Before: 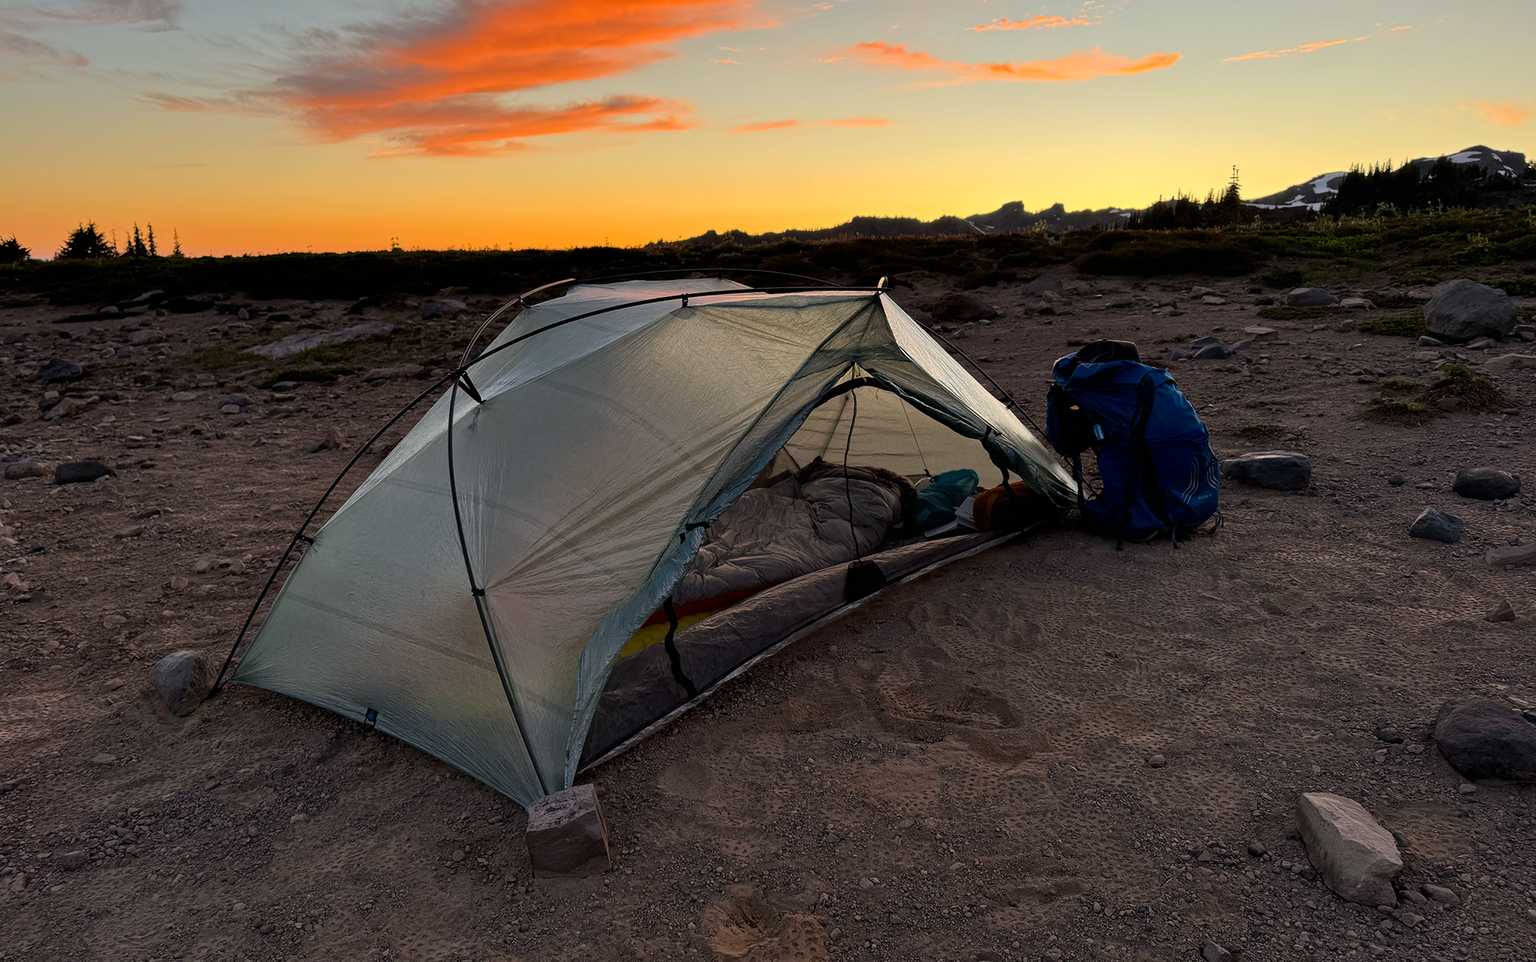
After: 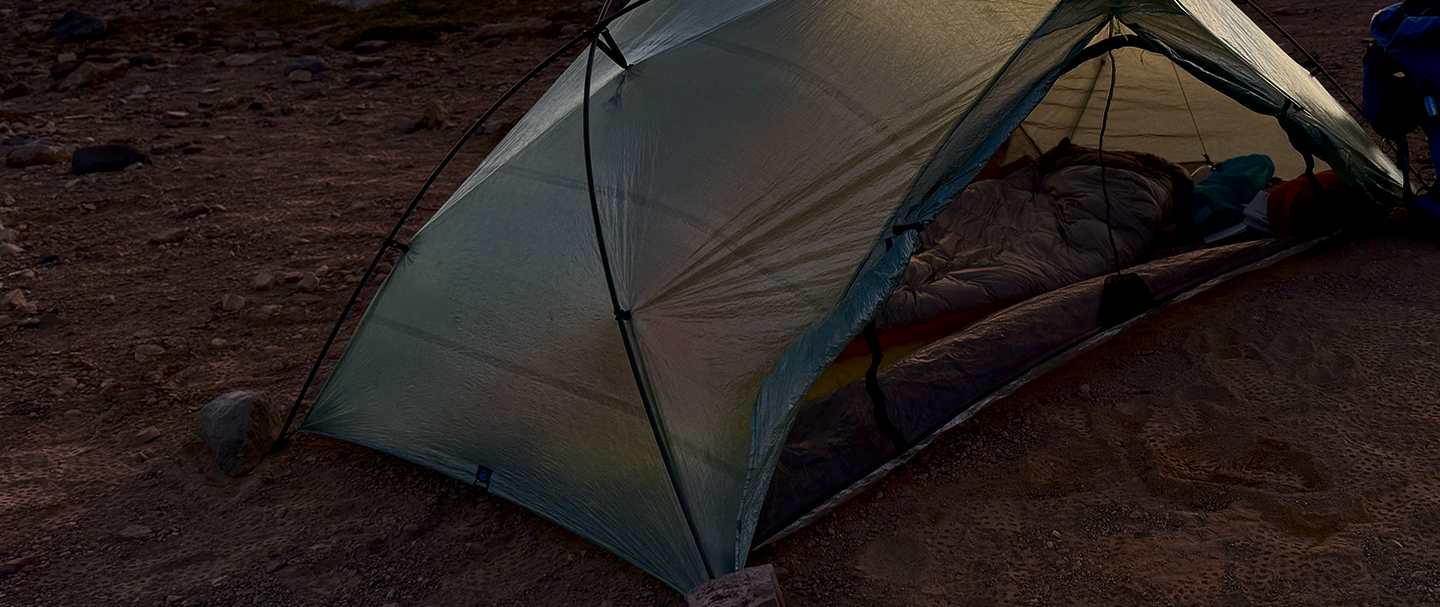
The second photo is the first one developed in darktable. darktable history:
contrast brightness saturation: brightness -0.25, saturation 0.2
crop: top 36.498%, right 27.964%, bottom 14.995%
